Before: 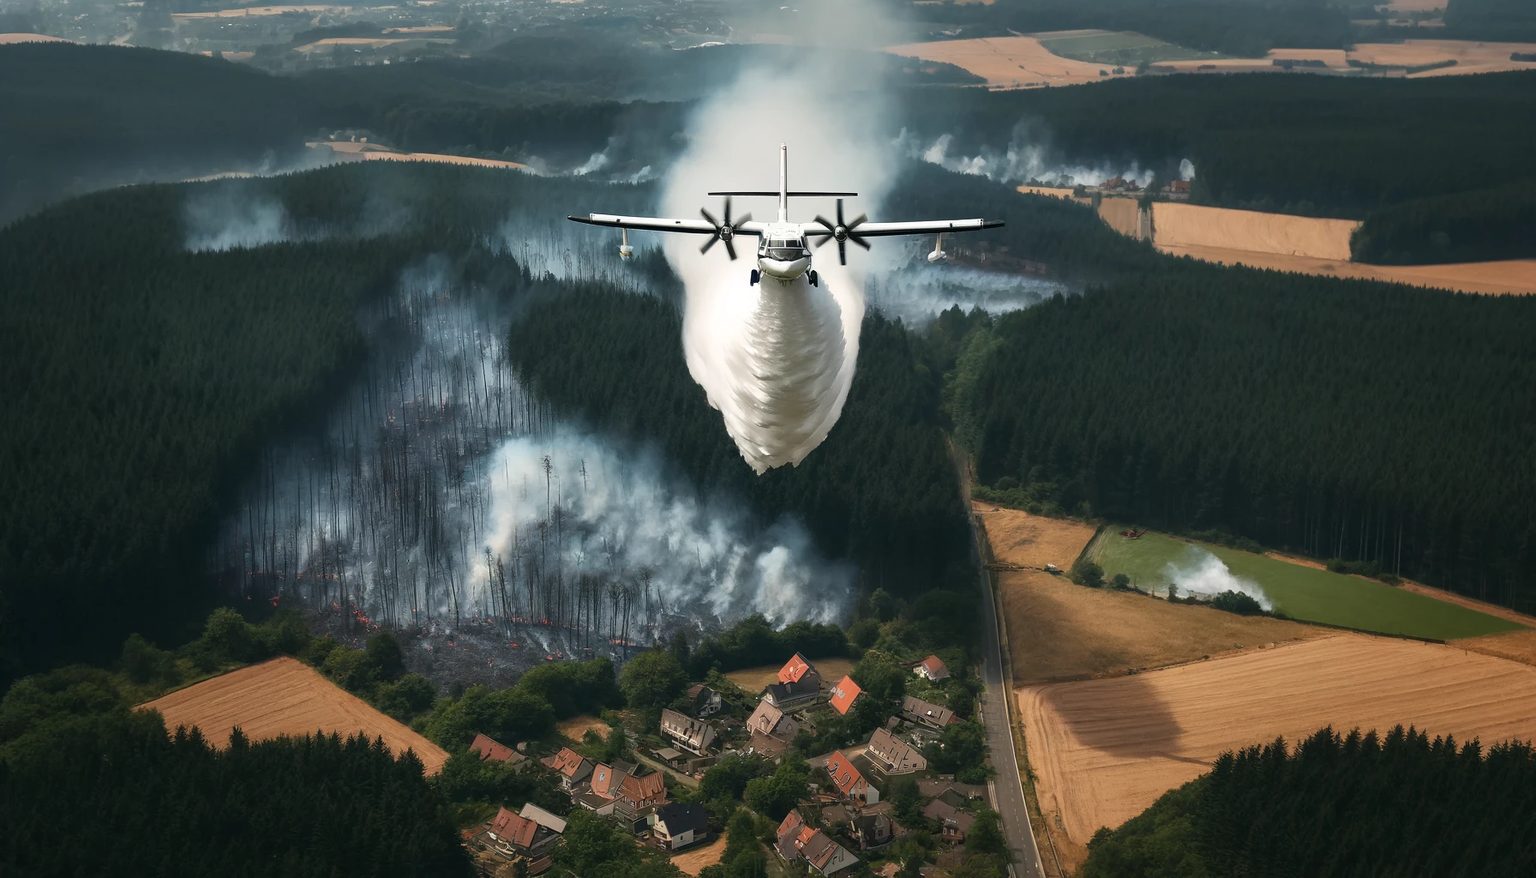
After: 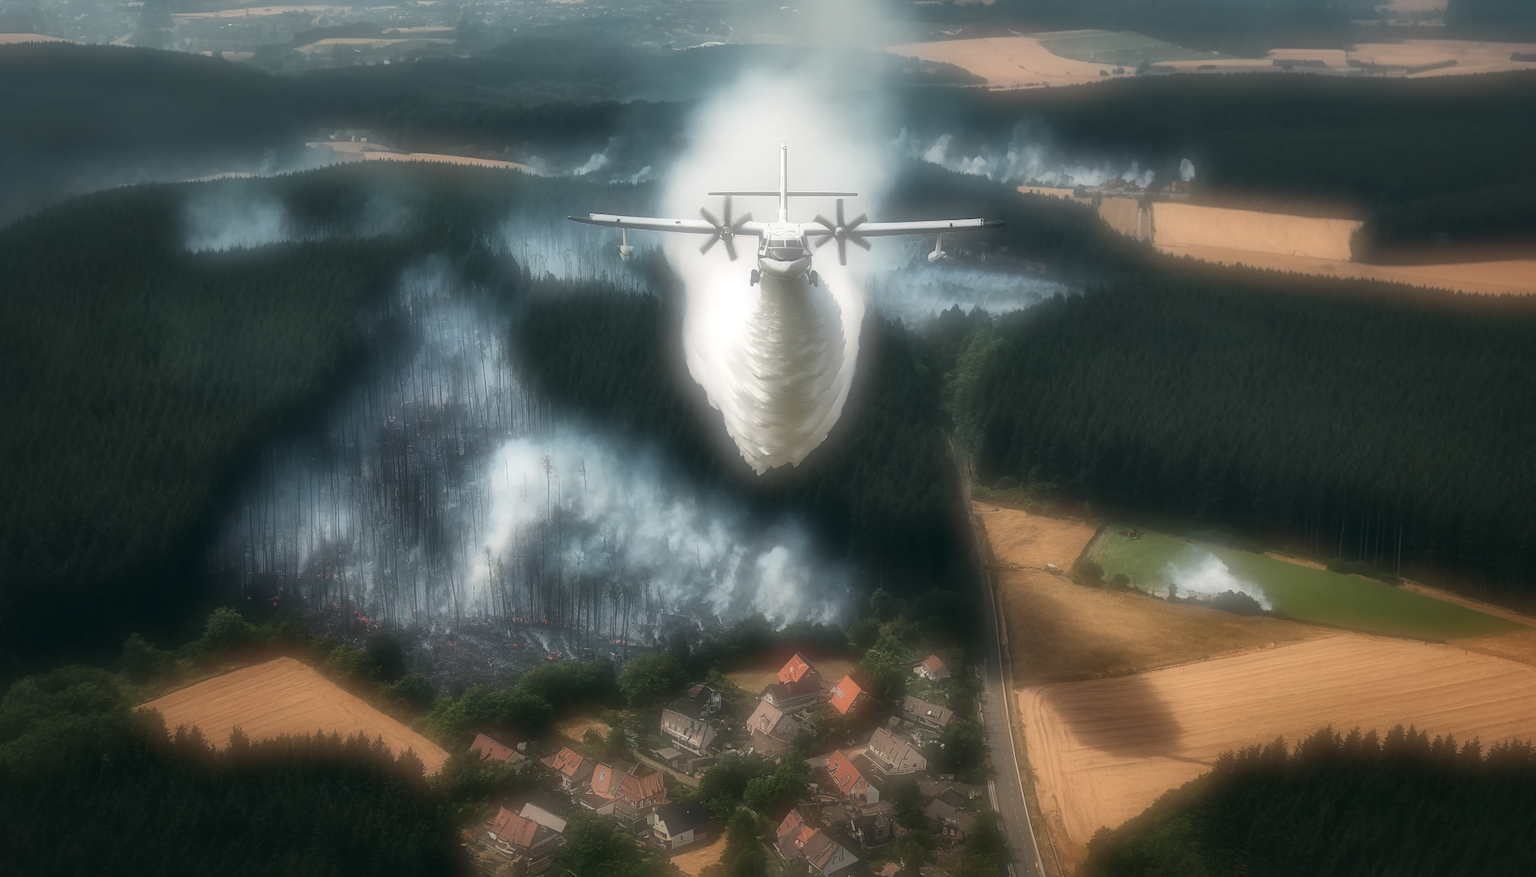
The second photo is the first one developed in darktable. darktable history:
local contrast: mode bilateral grid, contrast 20, coarseness 50, detail 159%, midtone range 0.2
soften: on, module defaults
